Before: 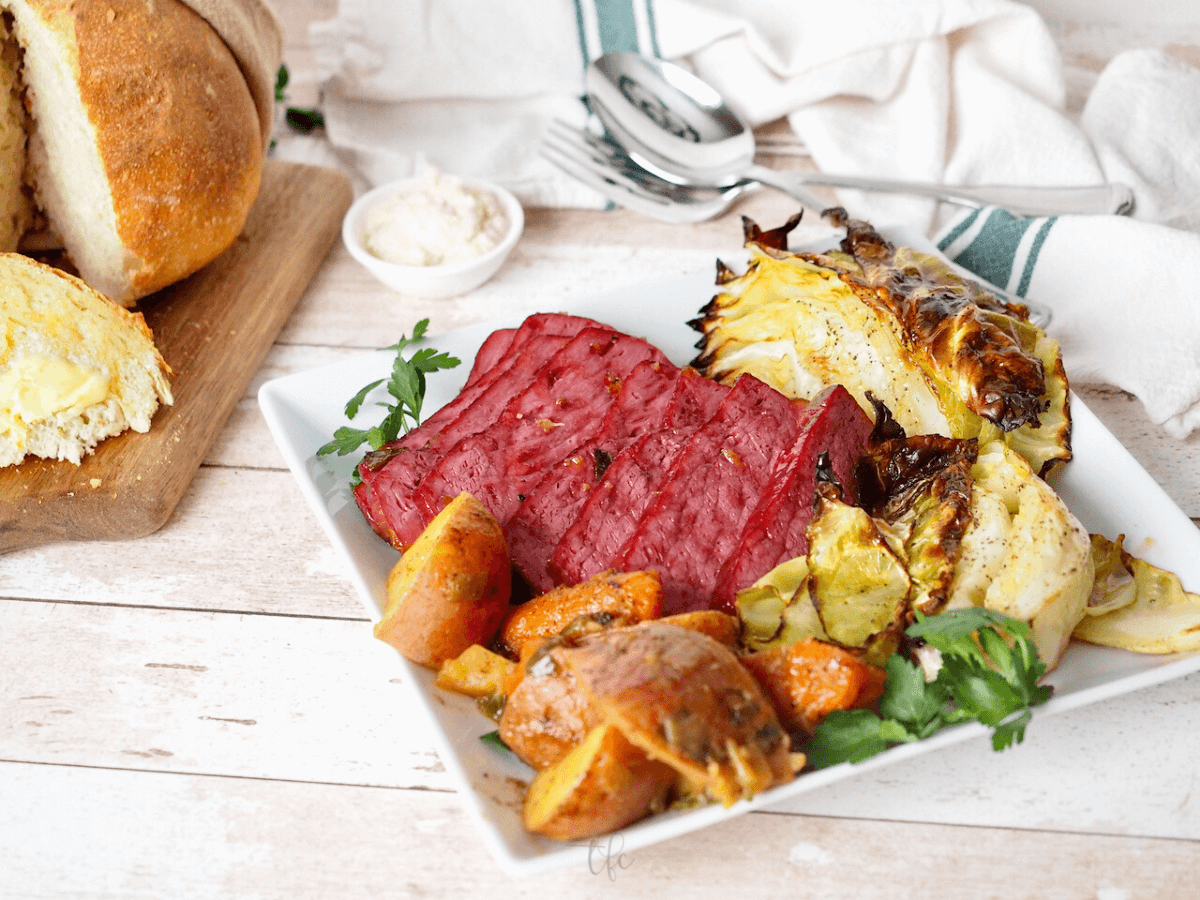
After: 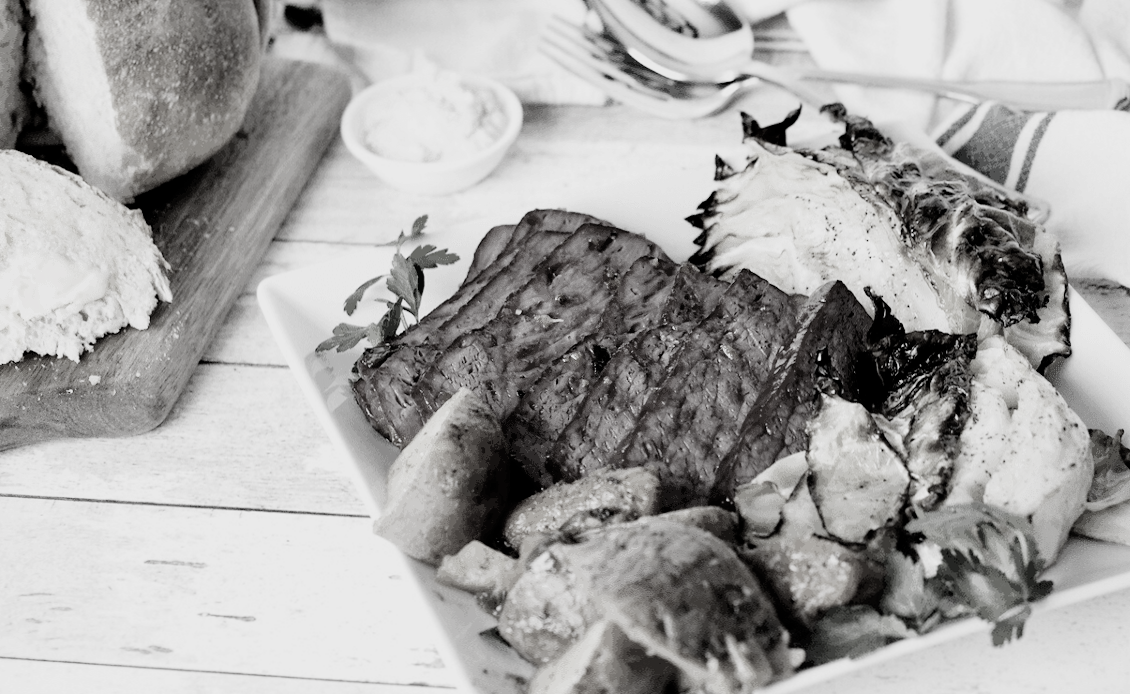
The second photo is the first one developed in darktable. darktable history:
color calibration: illuminant same as pipeline (D50), adaptation XYZ, x 0.346, y 0.359, temperature 5021.18 K
filmic rgb: black relative exposure -5.09 EV, white relative exposure 3.54 EV, hardness 3.17, contrast 1.39, highlights saturation mix -48.74%, preserve chrominance no, color science v4 (2020), contrast in shadows soft, contrast in highlights soft
crop and rotate: angle 0.092°, top 11.497%, right 5.606%, bottom 11.117%
